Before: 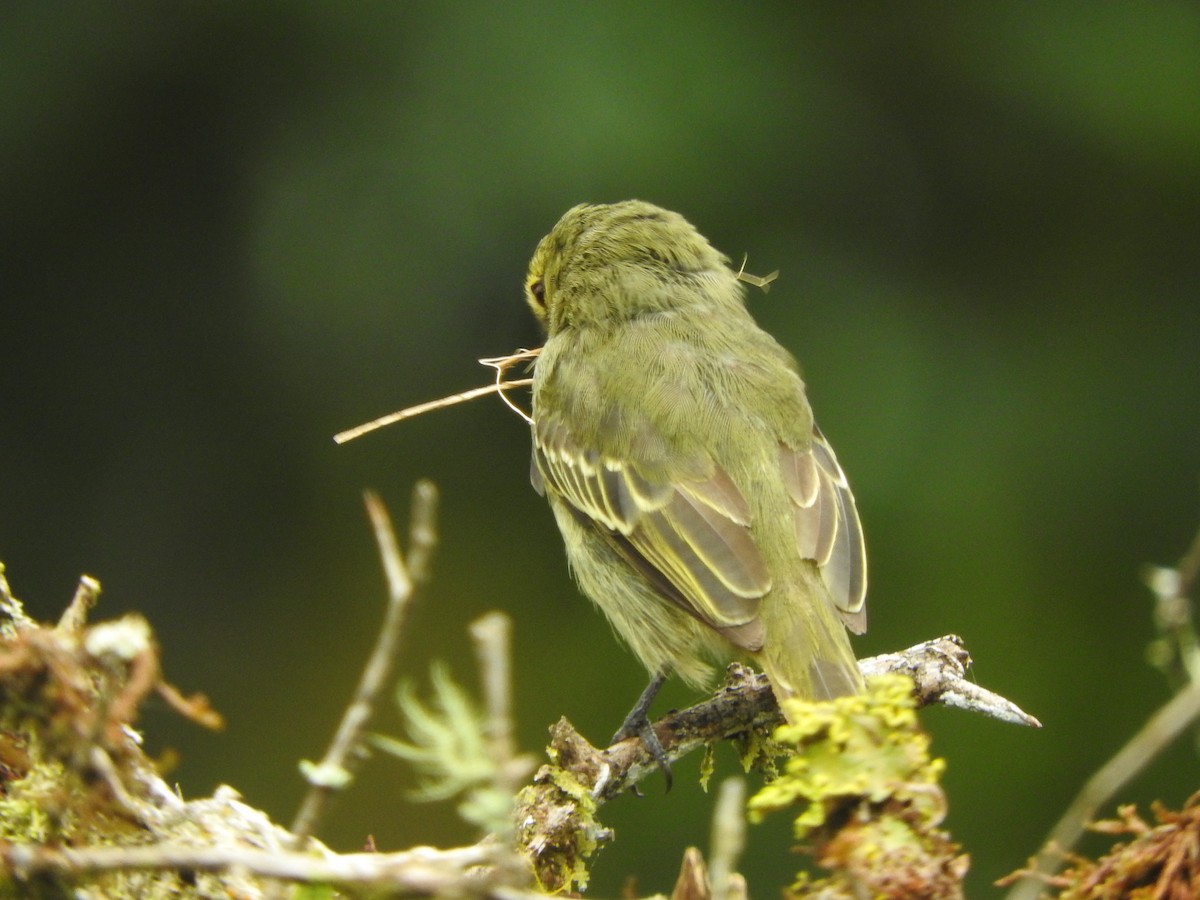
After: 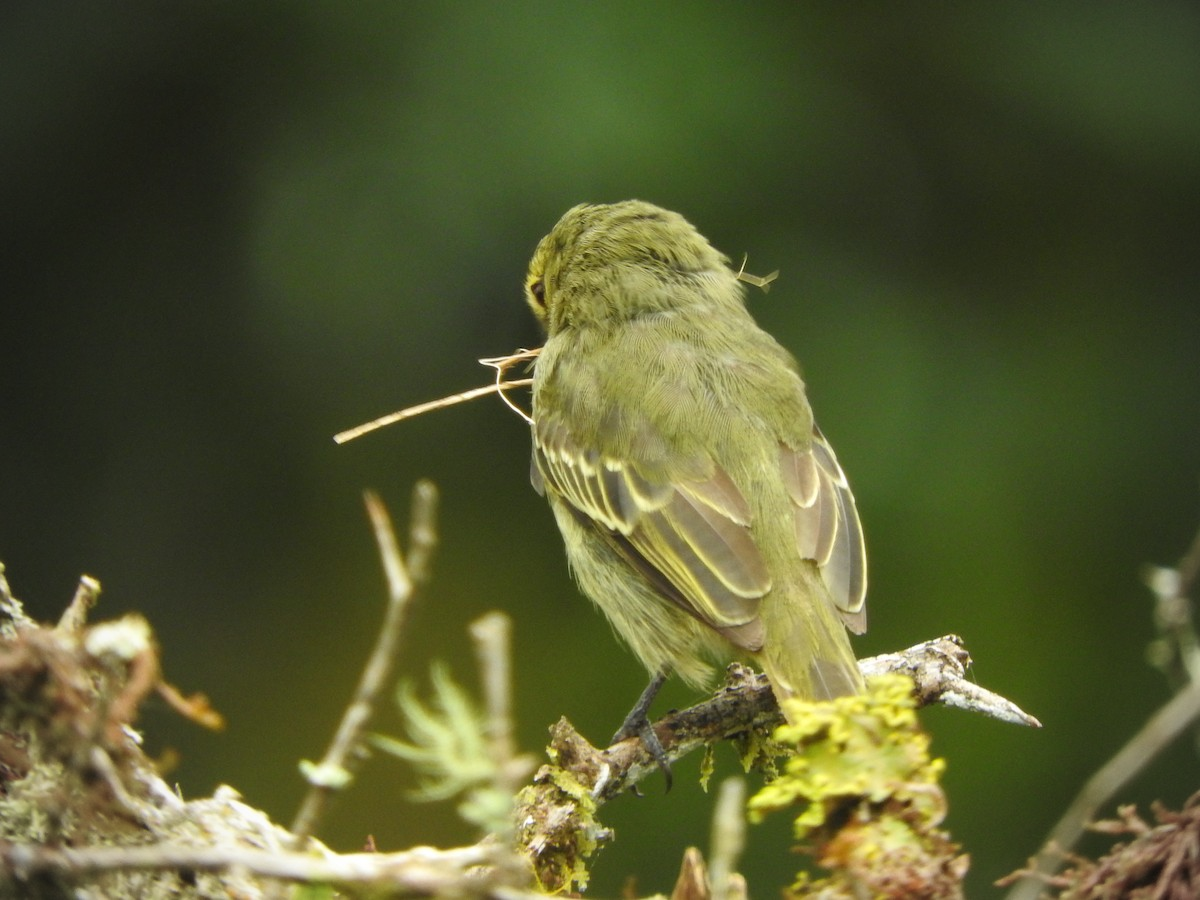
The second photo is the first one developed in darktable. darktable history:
vignetting: fall-off radius 60.99%, brightness -0.451, saturation -0.688
